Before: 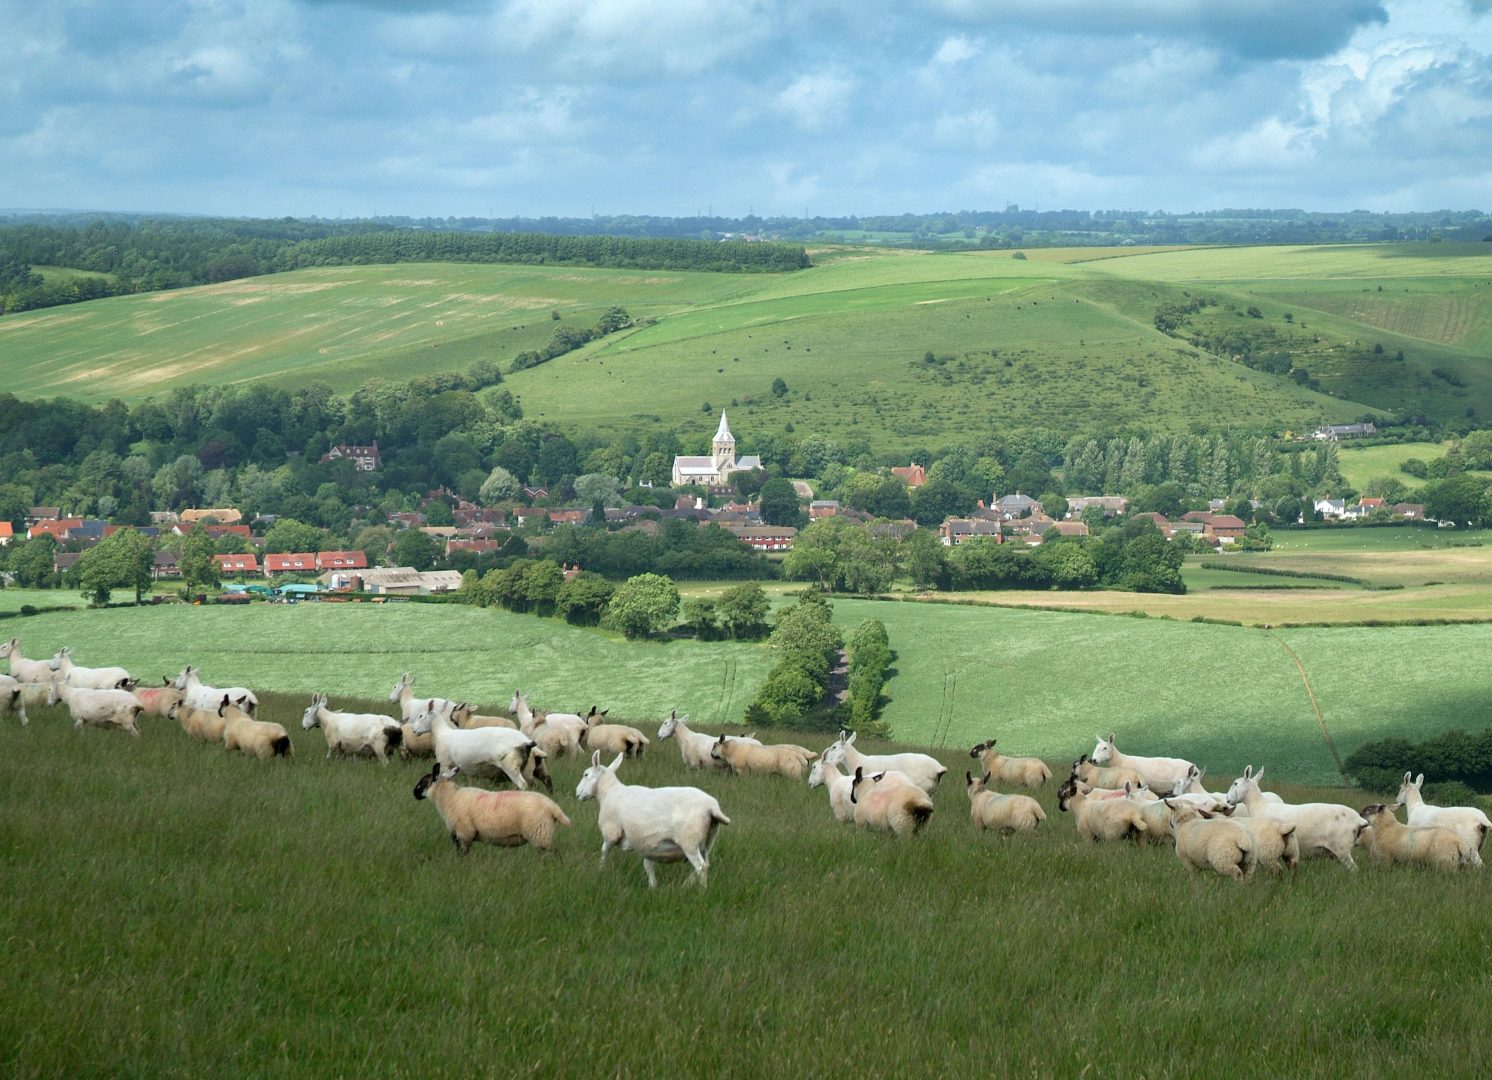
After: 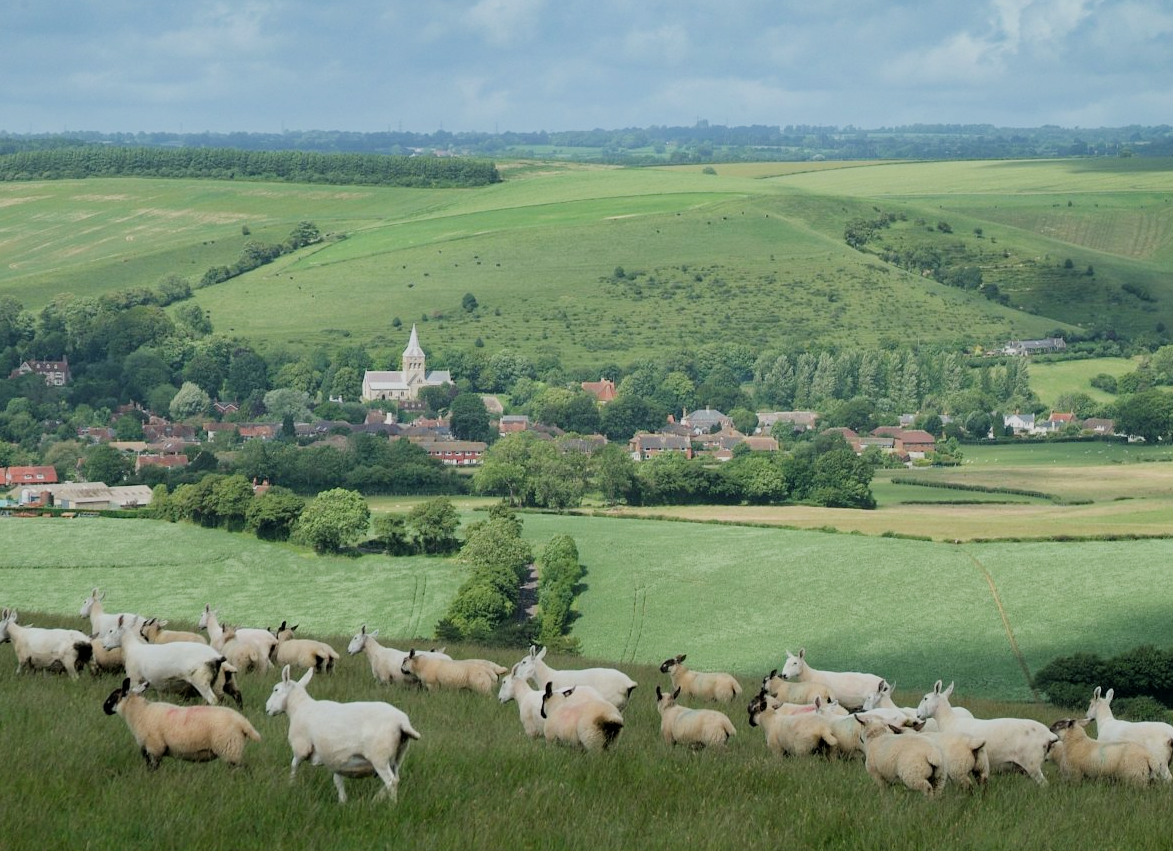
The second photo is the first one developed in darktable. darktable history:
crop and rotate: left 20.838%, top 7.88%, right 0.478%, bottom 13.279%
filmic rgb: black relative exposure -7.65 EV, white relative exposure 4.56 EV, threshold 2.96 EV, hardness 3.61, enable highlight reconstruction true
